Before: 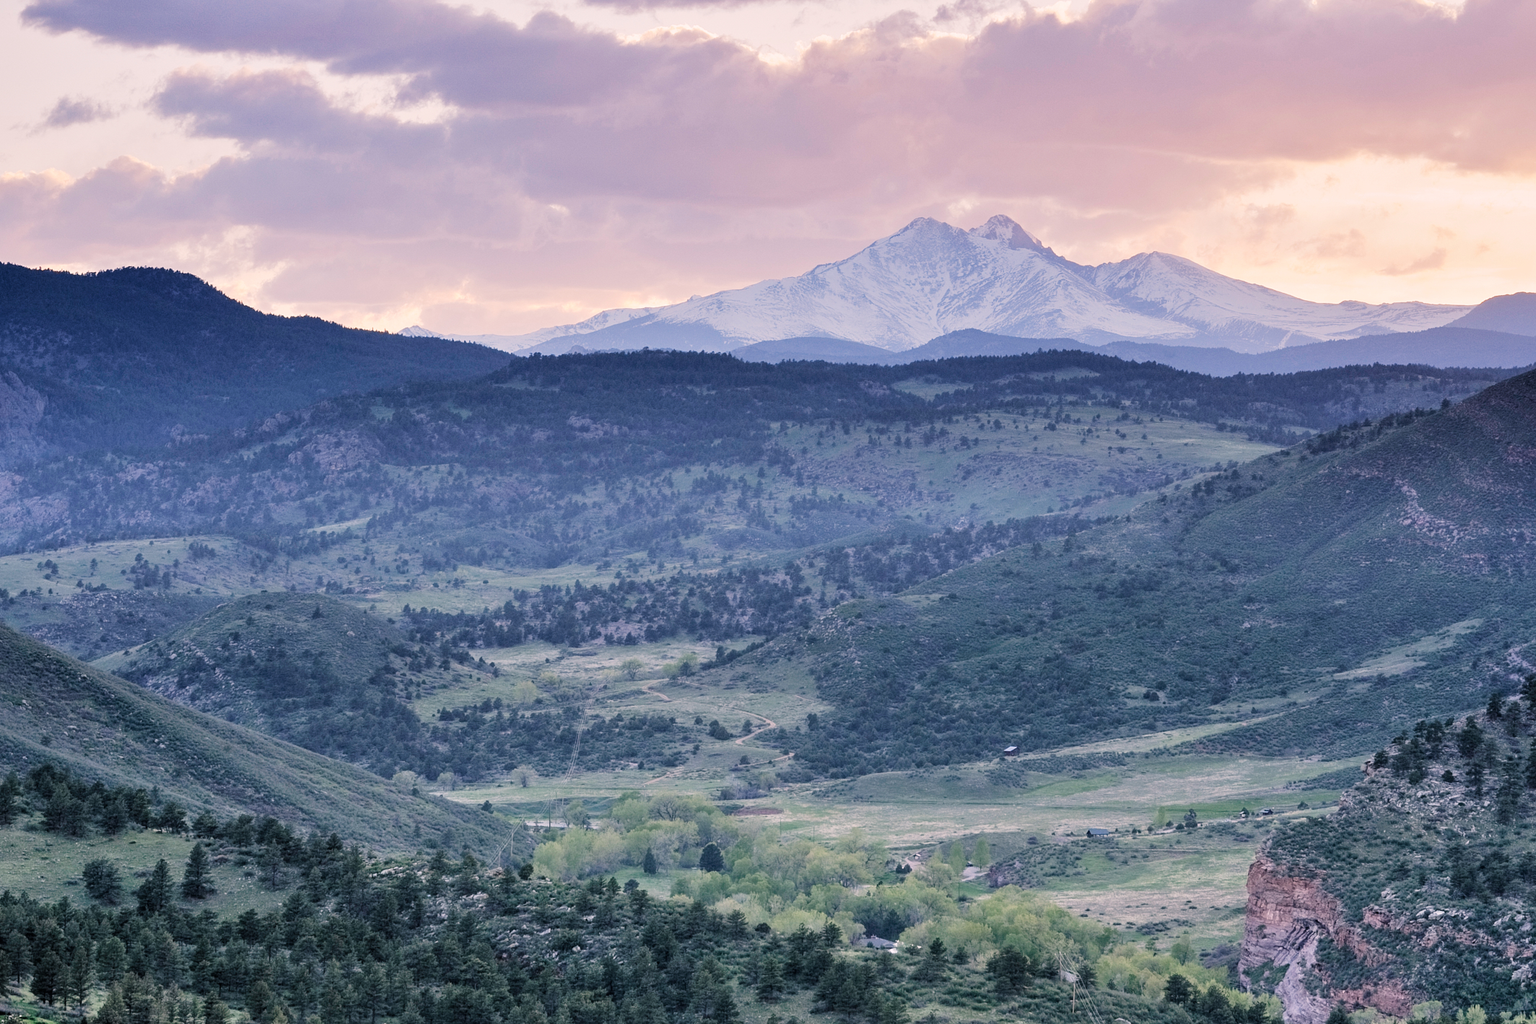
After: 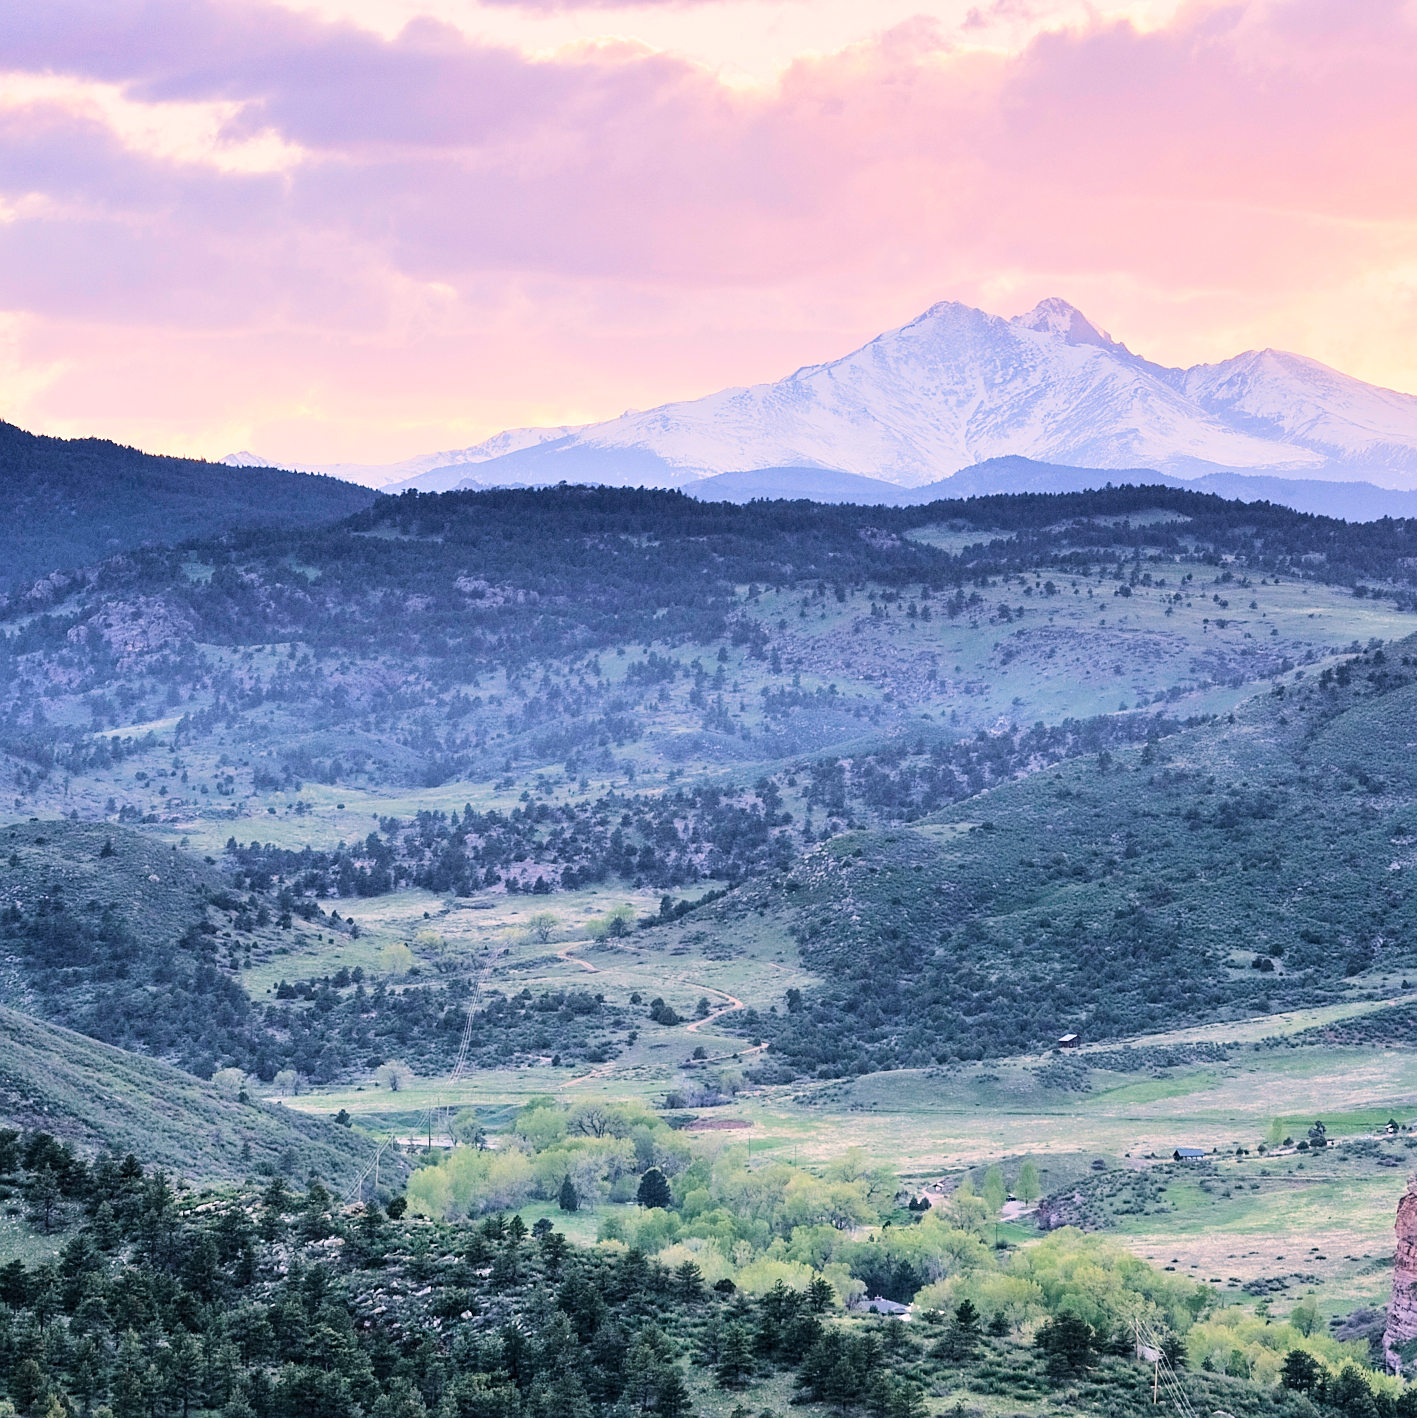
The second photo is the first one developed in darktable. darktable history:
crop and rotate: left 15.642%, right 17.737%
base curve: curves: ch0 [(0, 0) (0.032, 0.025) (0.121, 0.166) (0.206, 0.329) (0.605, 0.79) (1, 1)]
tone equalizer: -8 EV 0.086 EV
velvia: strength 14.32%
color correction: highlights a* 0.595, highlights b* 2.86, saturation 1.1
sharpen: radius 1.843, amount 0.39, threshold 1.686
